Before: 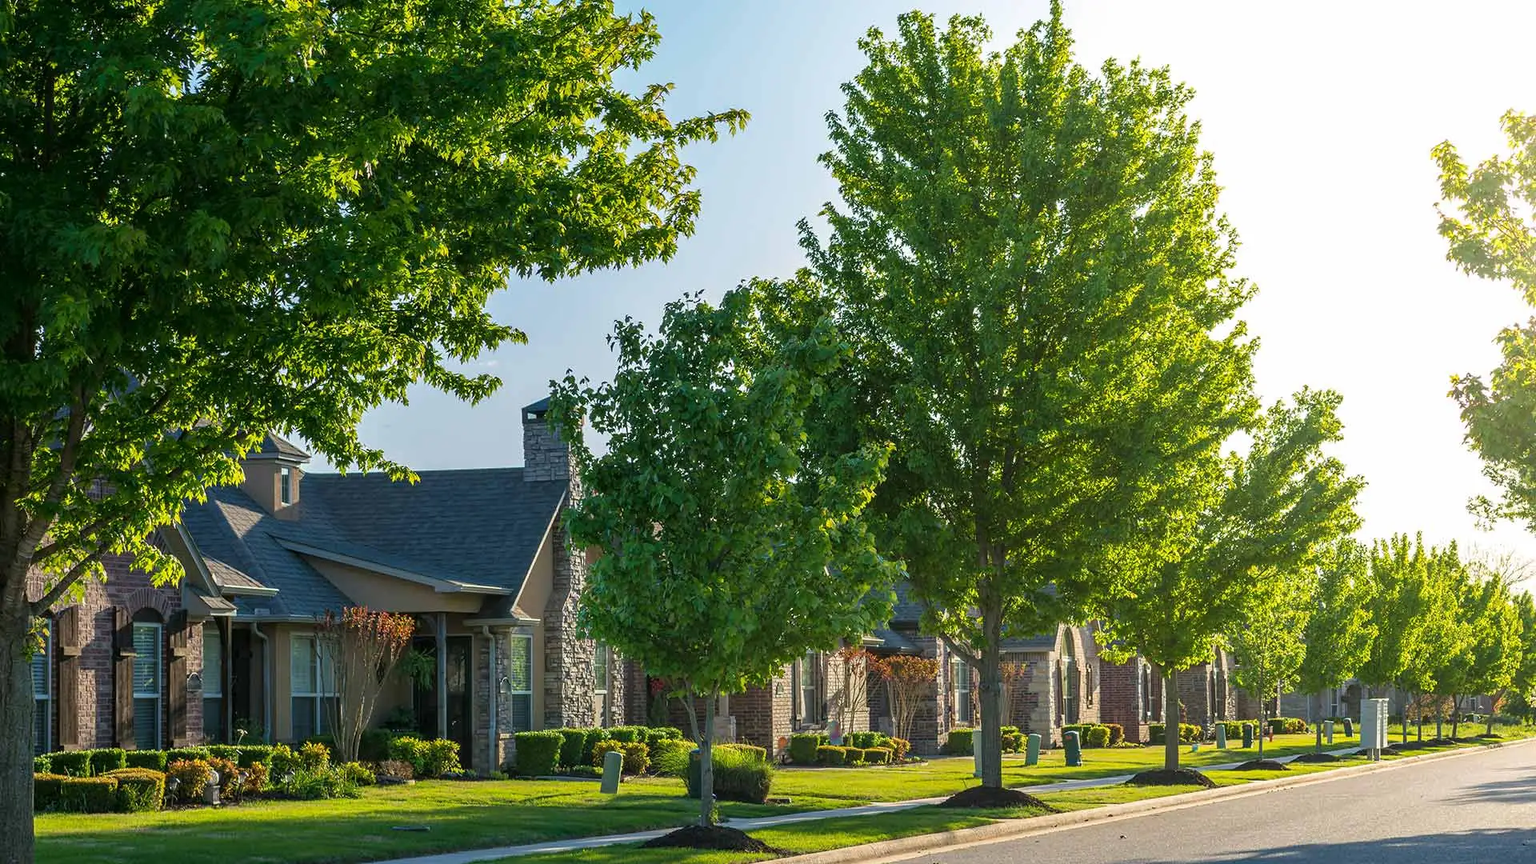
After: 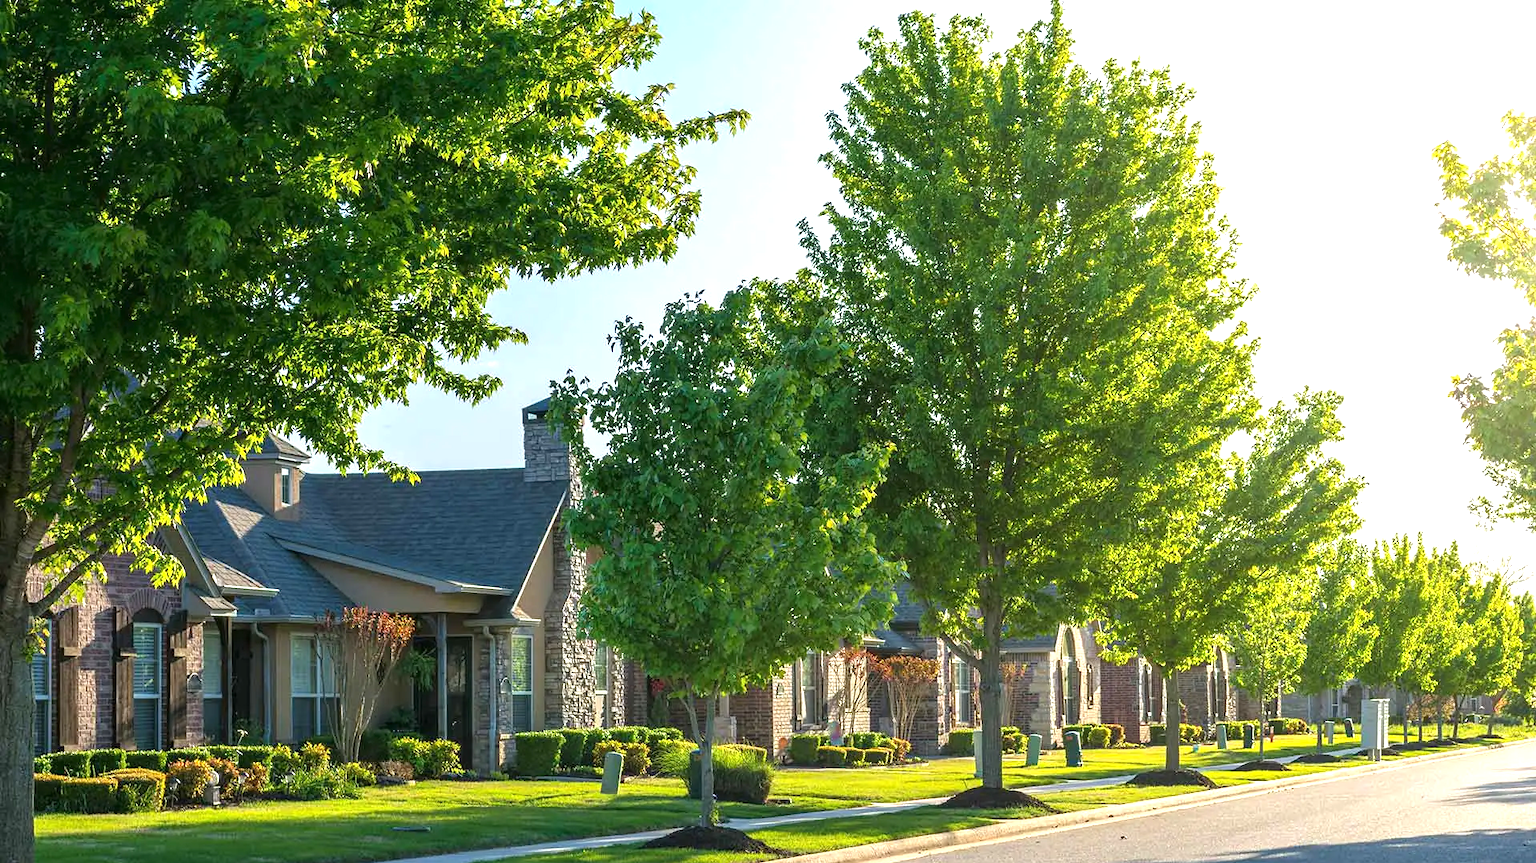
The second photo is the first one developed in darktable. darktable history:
tone equalizer: on, module defaults
exposure: black level correction 0, exposure 0.7 EV, compensate exposure bias true, compensate highlight preservation false
